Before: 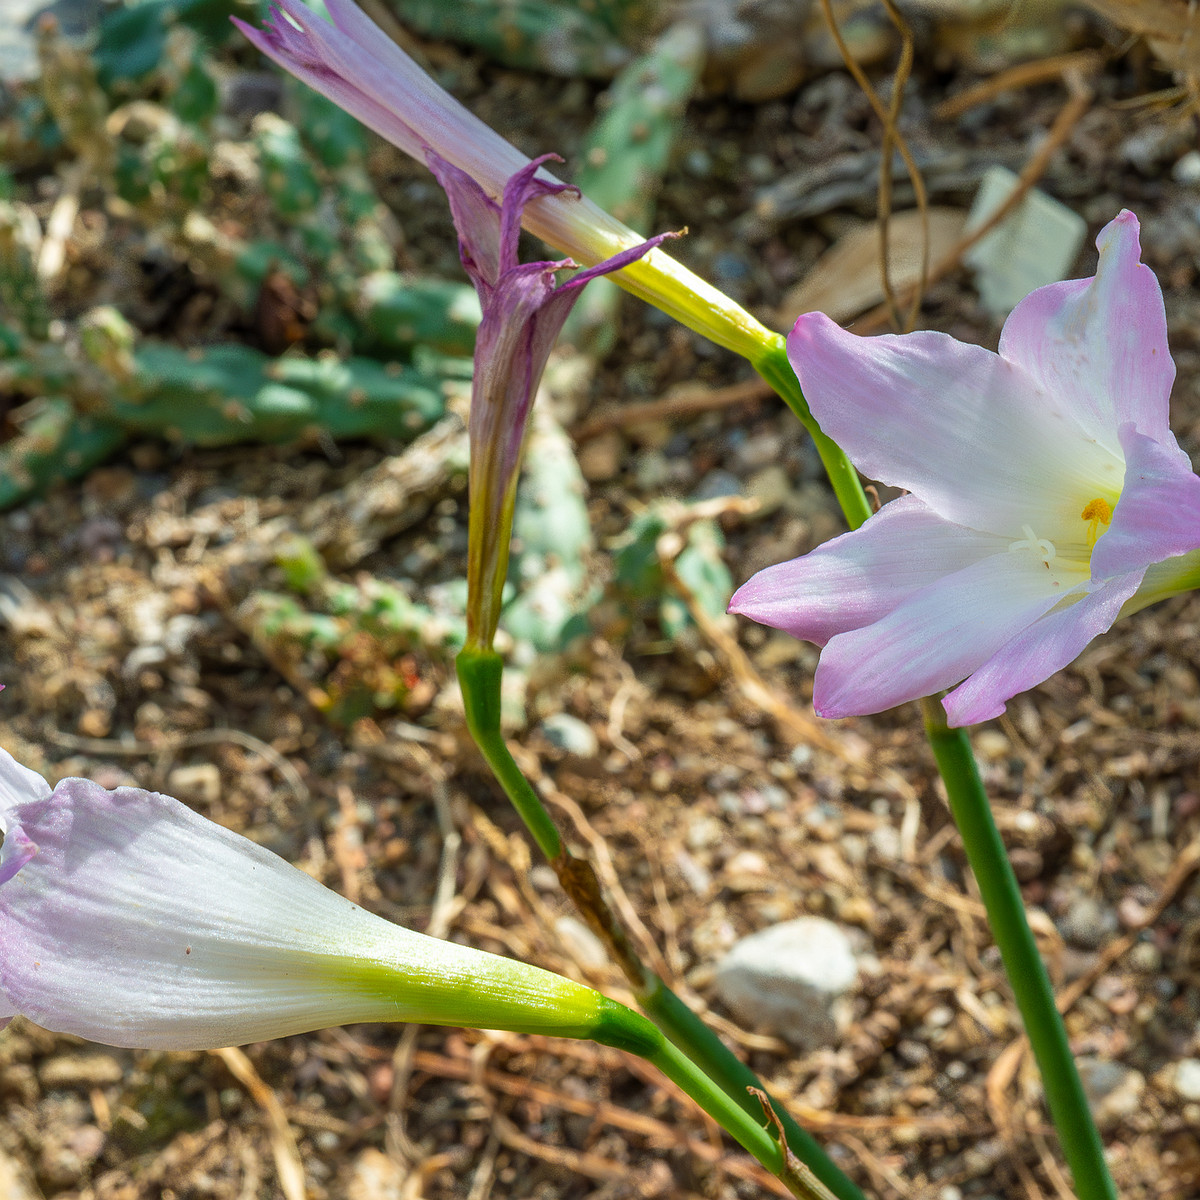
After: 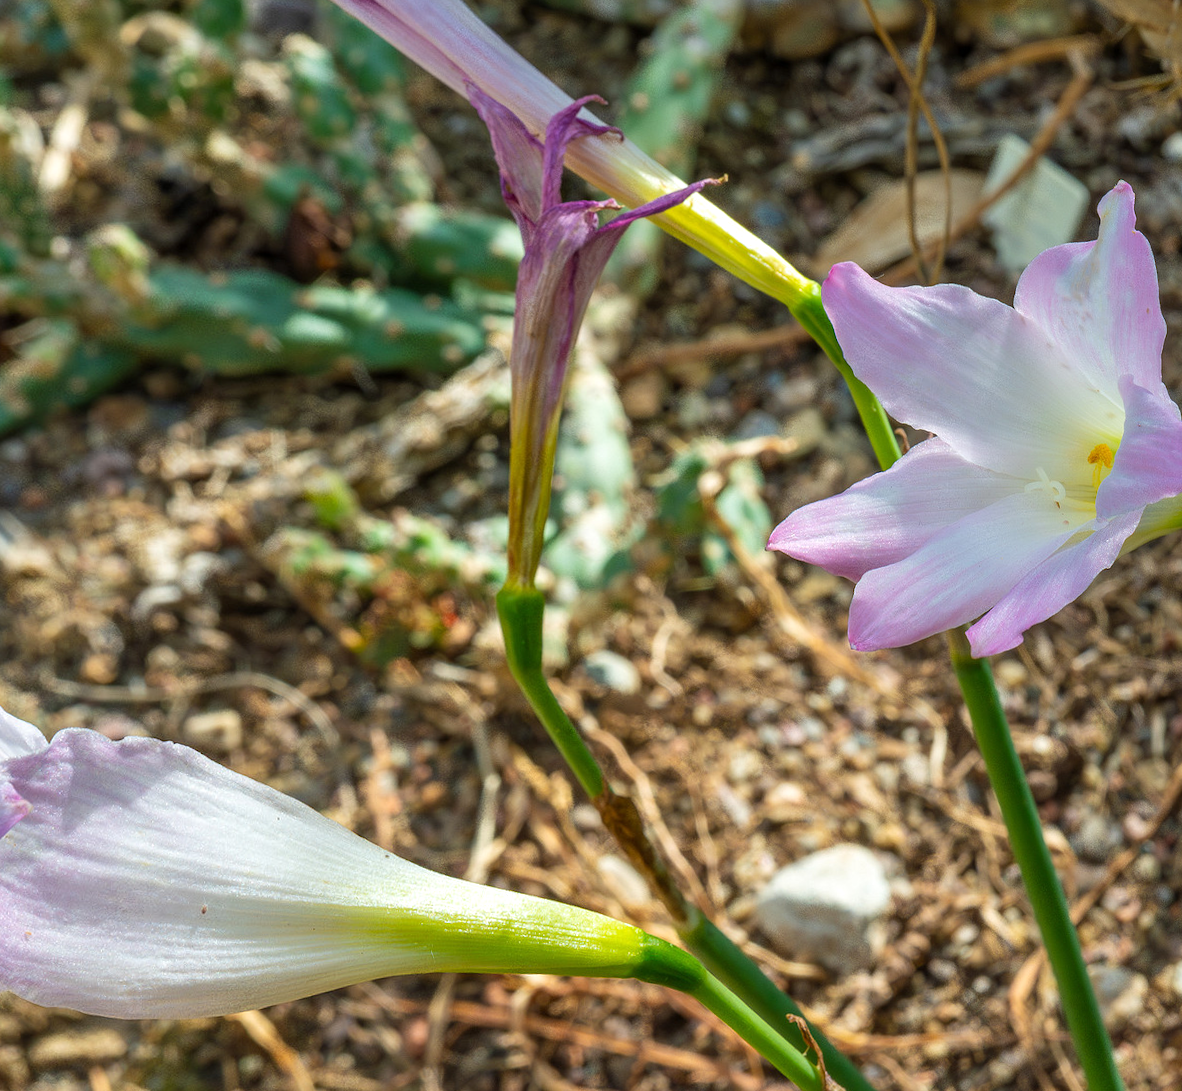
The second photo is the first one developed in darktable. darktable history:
rotate and perspective: rotation -0.013°, lens shift (vertical) -0.027, lens shift (horizontal) 0.178, crop left 0.016, crop right 0.989, crop top 0.082, crop bottom 0.918
exposure: exposure 0.078 EV, compensate highlight preservation false
white balance: emerald 1
